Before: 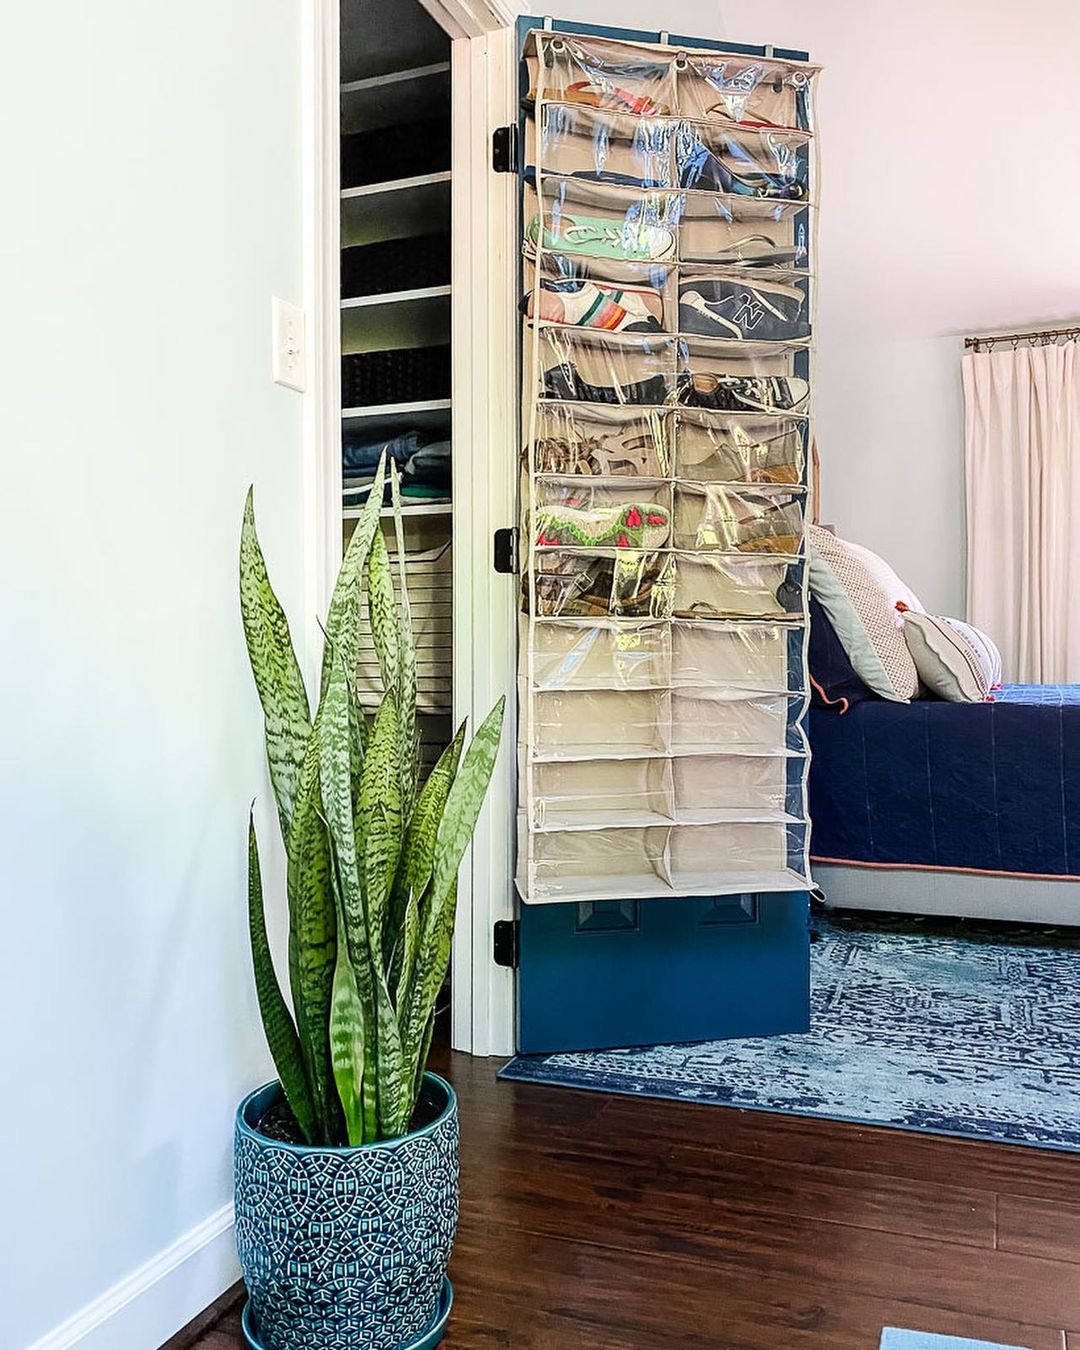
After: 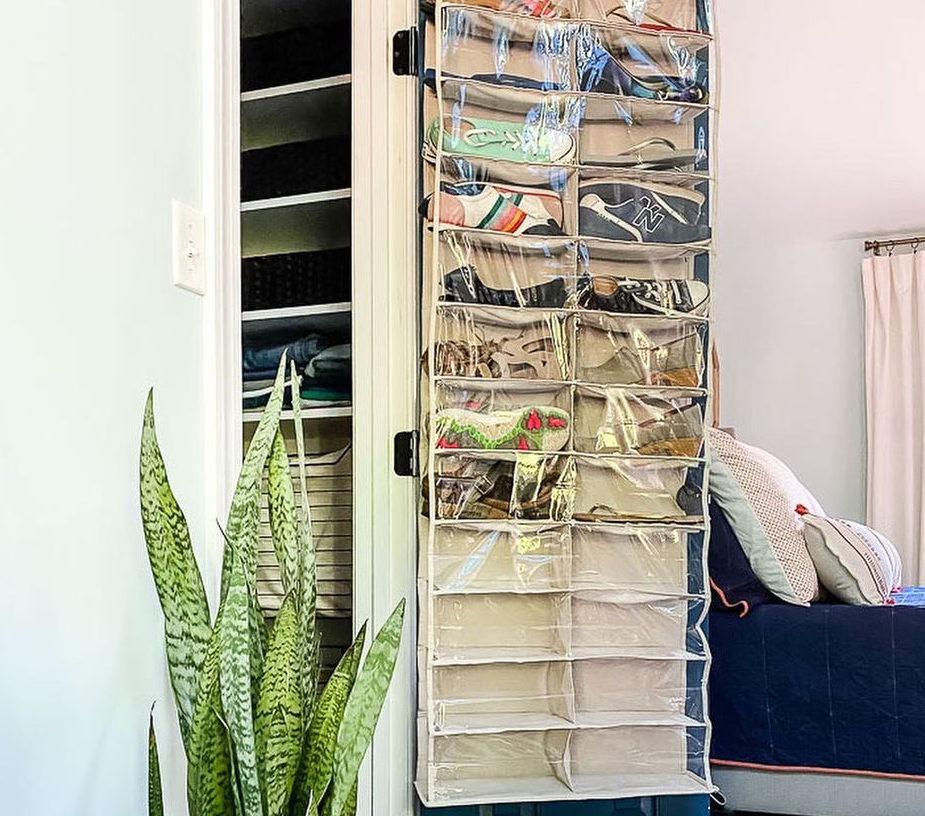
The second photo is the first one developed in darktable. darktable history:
crop and rotate: left 9.345%, top 7.22%, right 4.982%, bottom 32.331%
tone equalizer: on, module defaults
